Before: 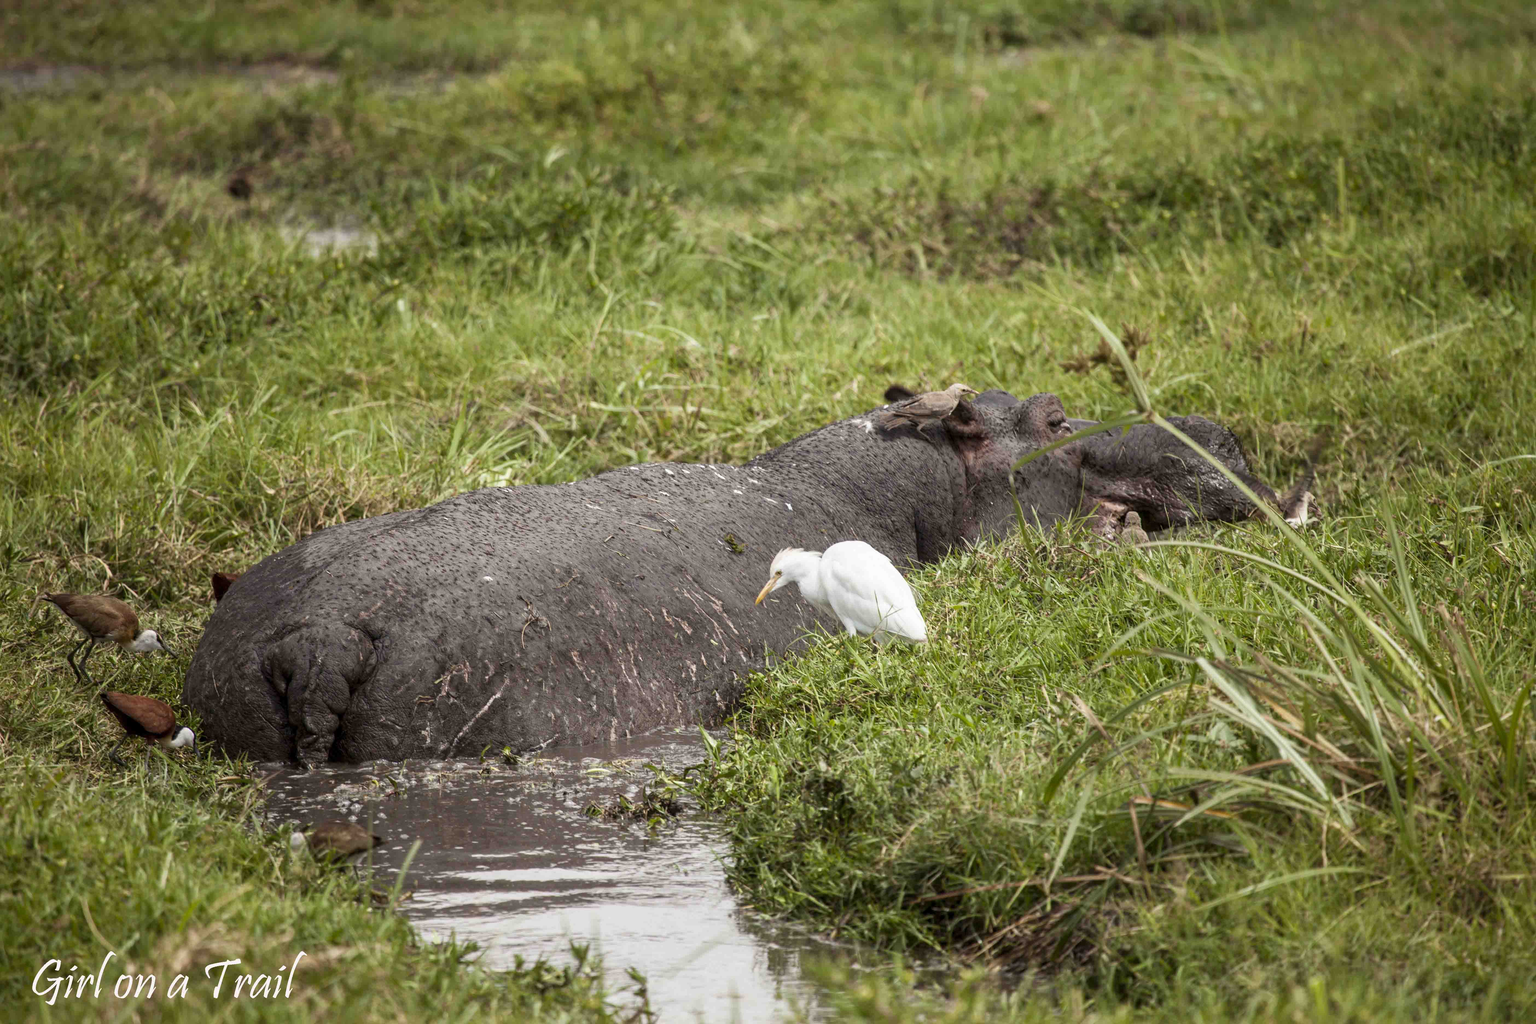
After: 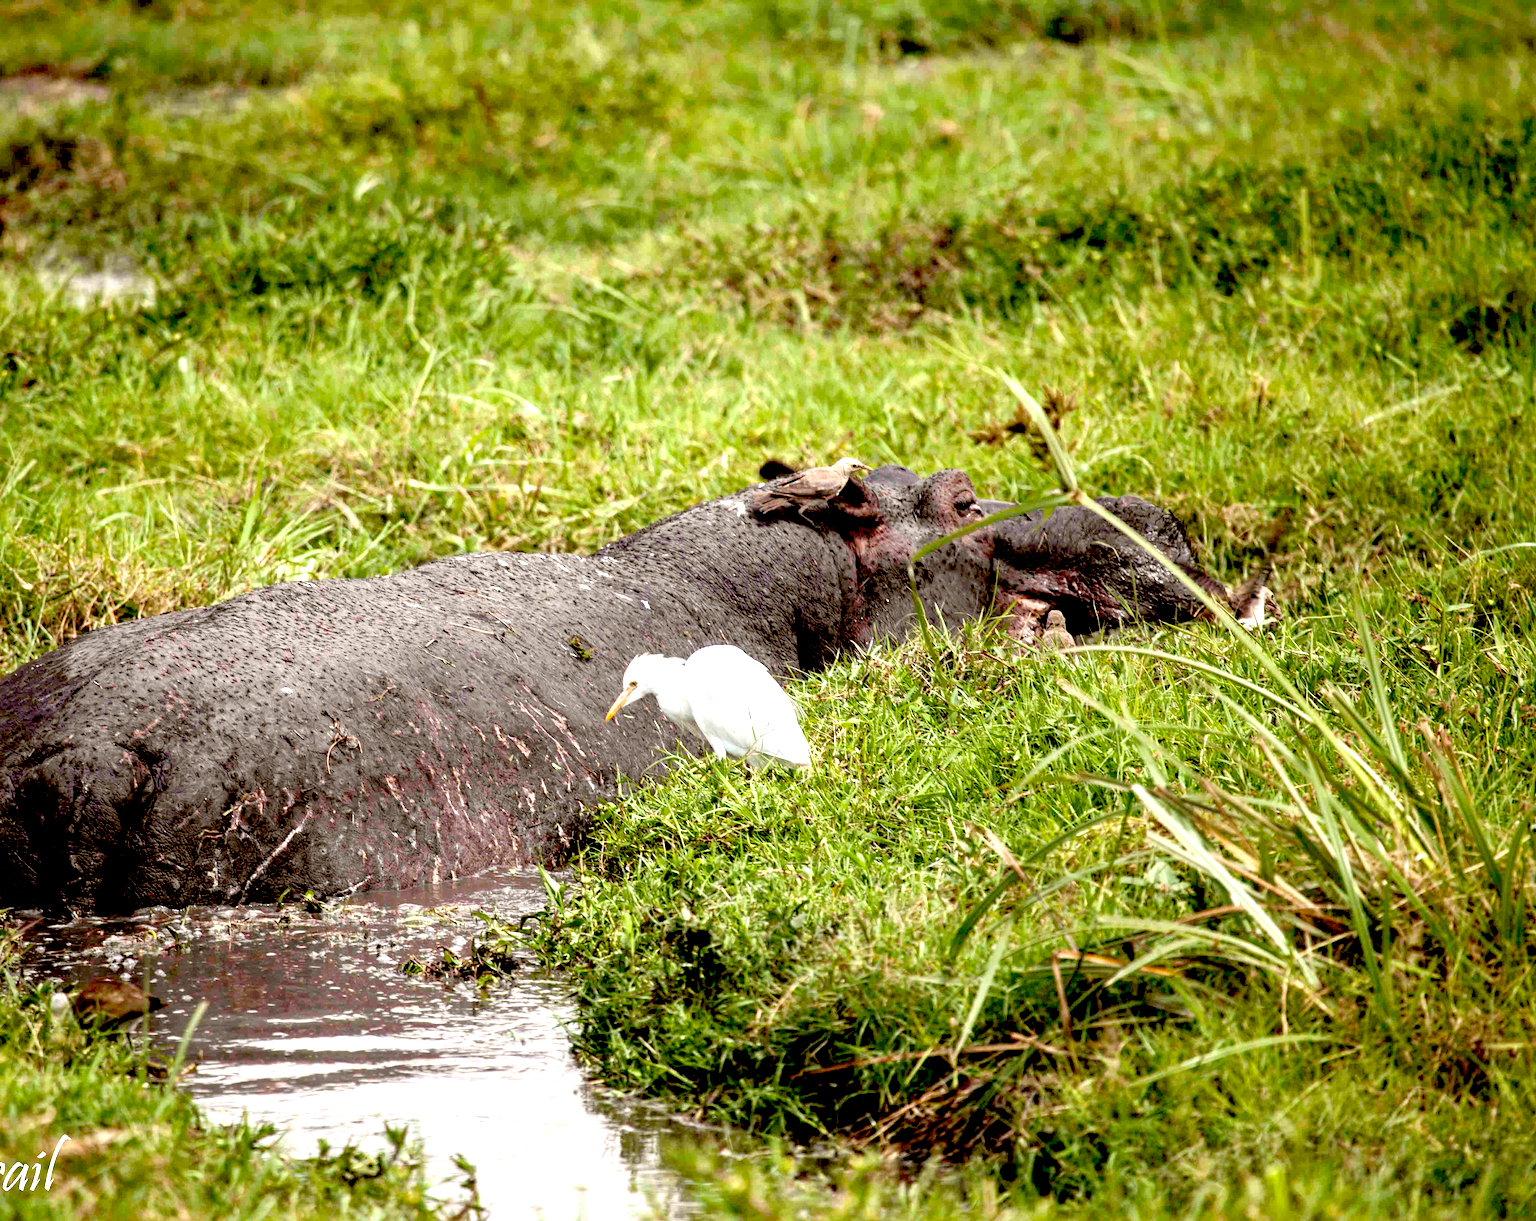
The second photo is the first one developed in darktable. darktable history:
exposure: black level correction 0.035, exposure 0.9 EV, compensate highlight preservation false
crop: left 16.145%
